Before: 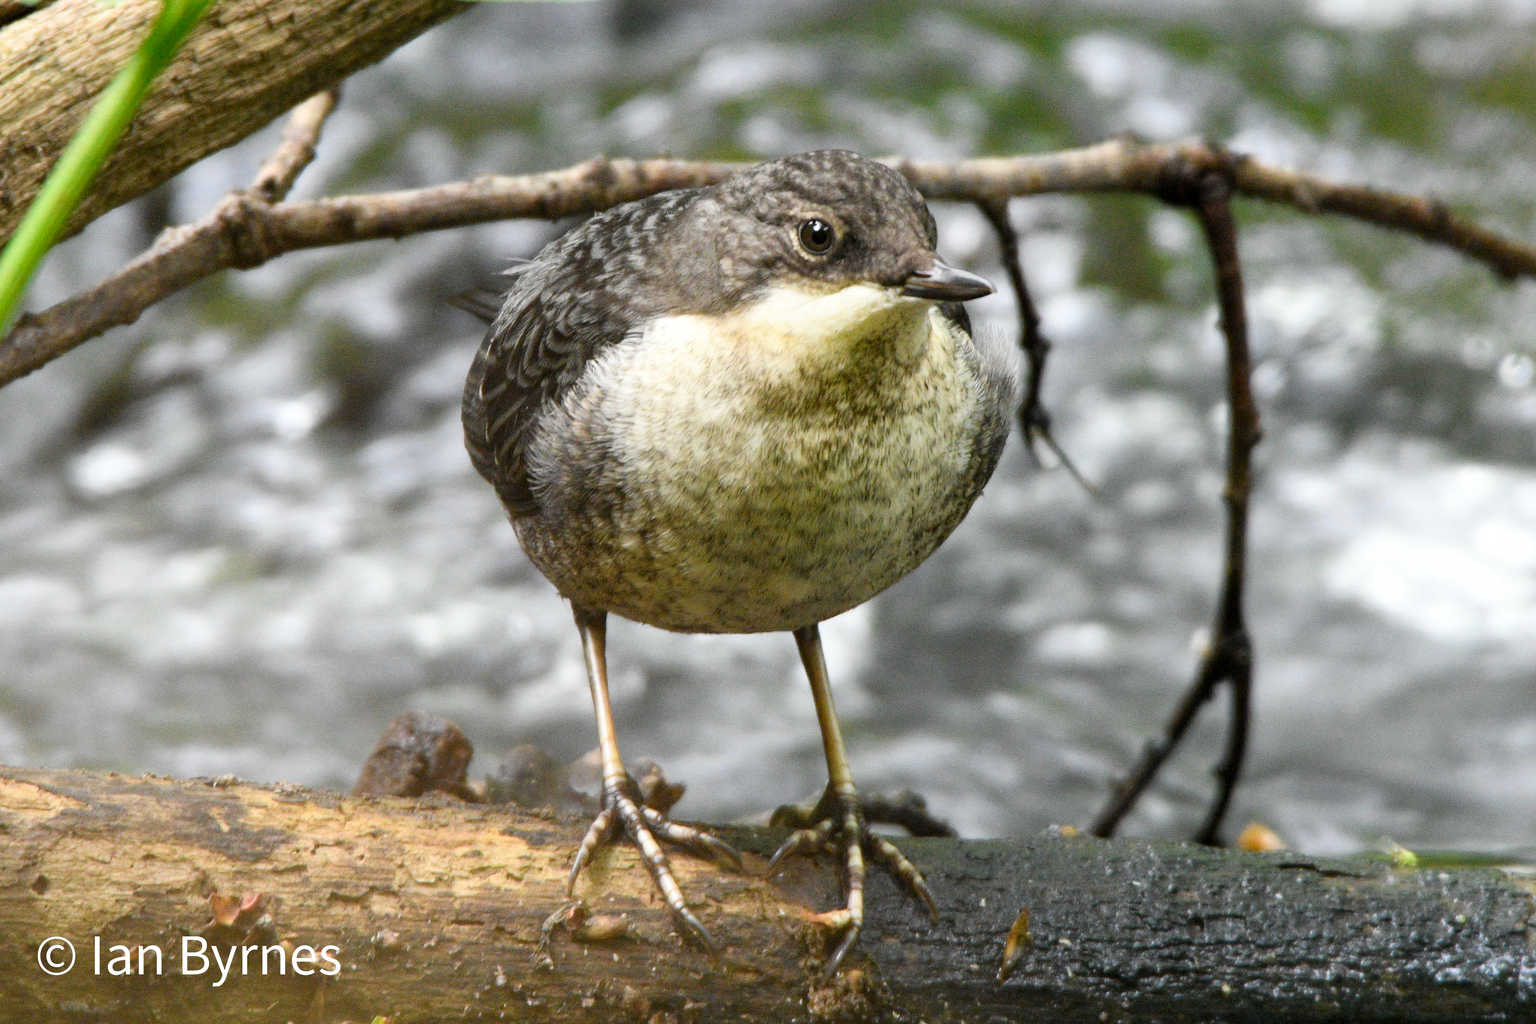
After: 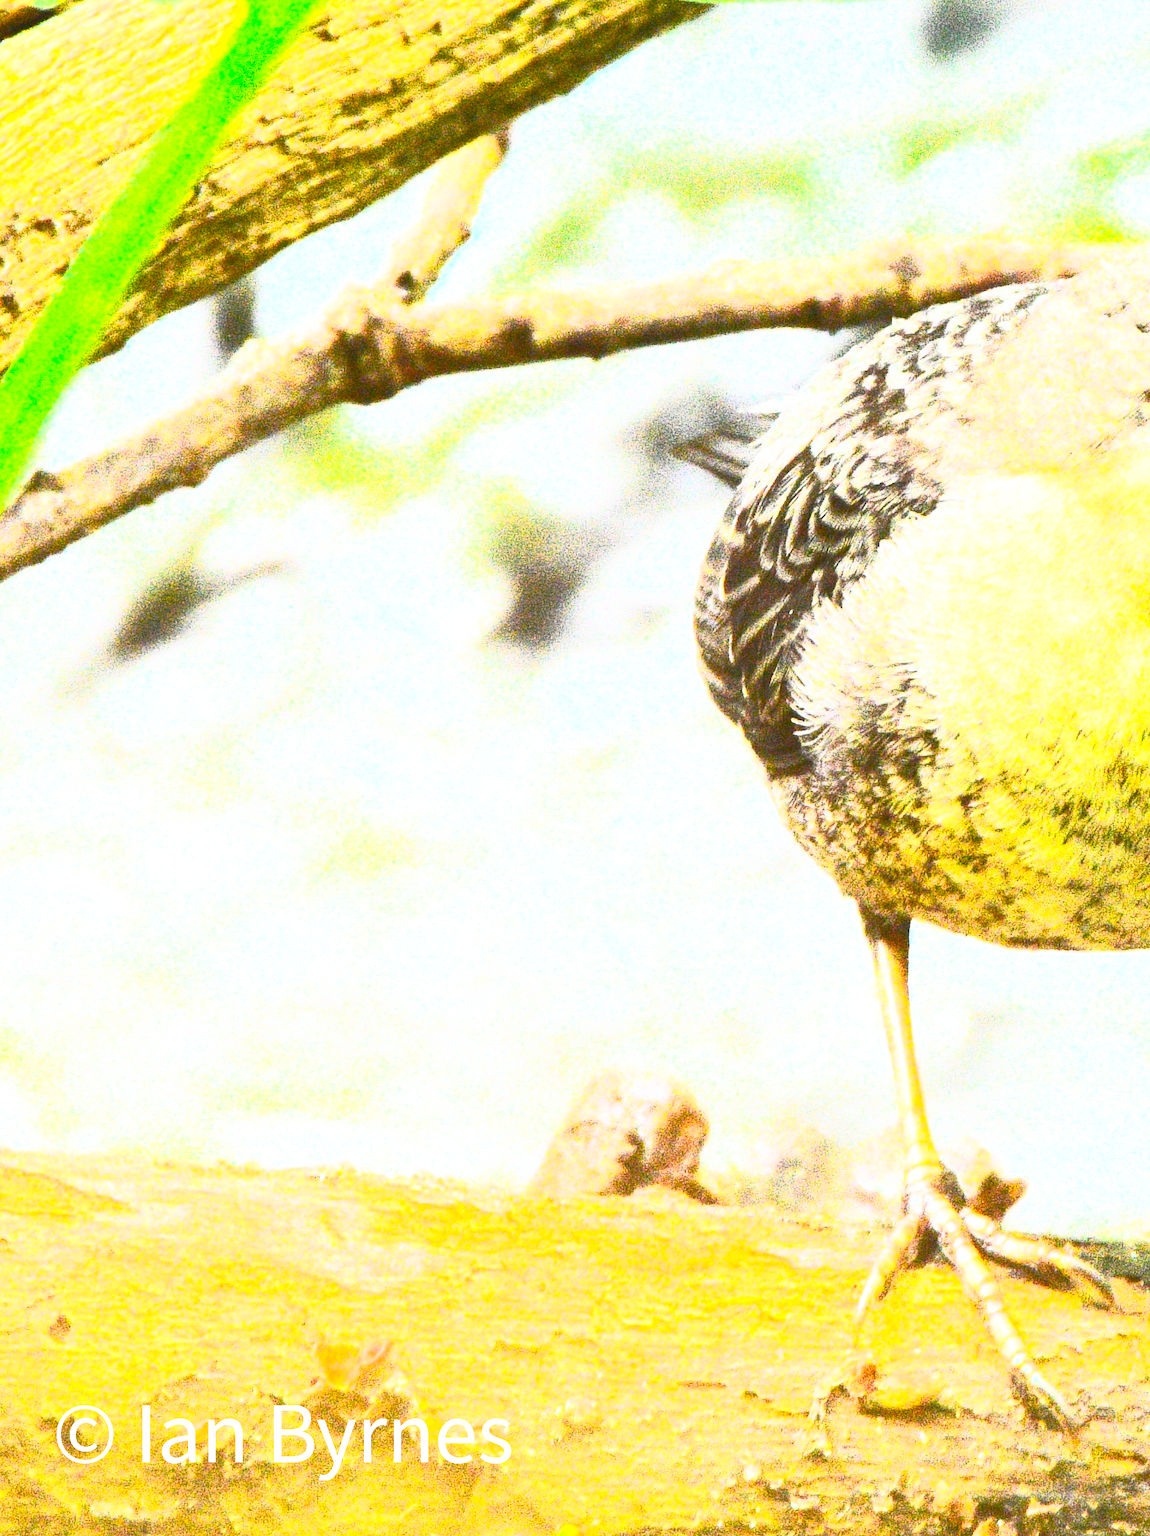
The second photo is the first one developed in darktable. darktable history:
crop and rotate: left 0.025%, top 0%, right 50.04%
exposure: black level correction -0.001, exposure 1.359 EV, compensate highlight preservation false
contrast brightness saturation: contrast 0.998, brightness 0.995, saturation 0.985
